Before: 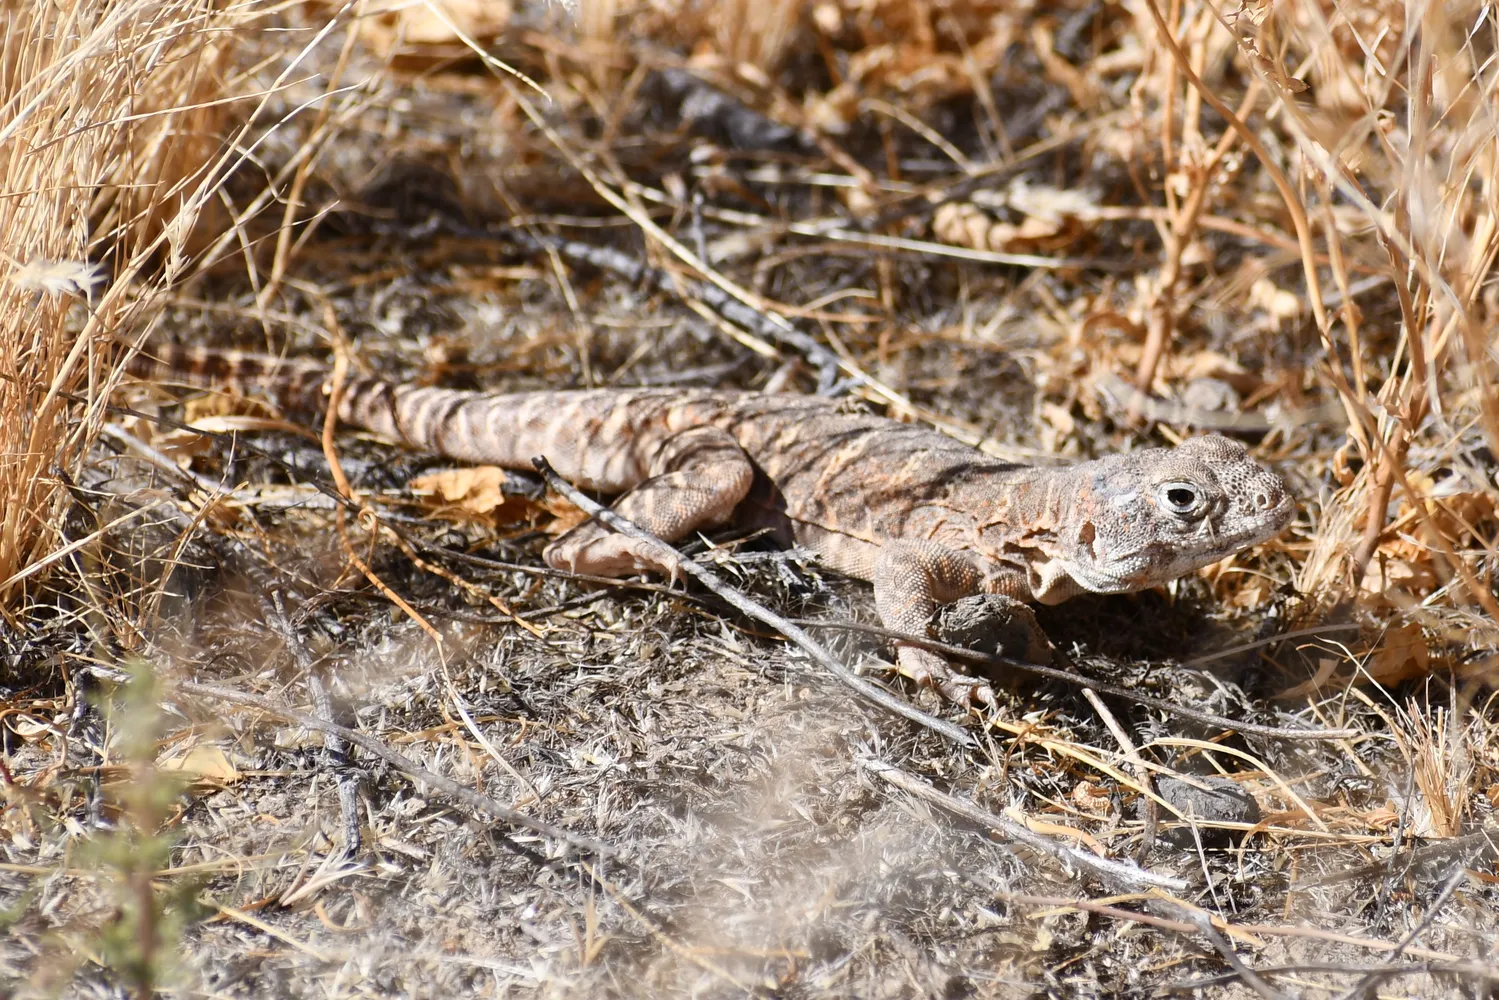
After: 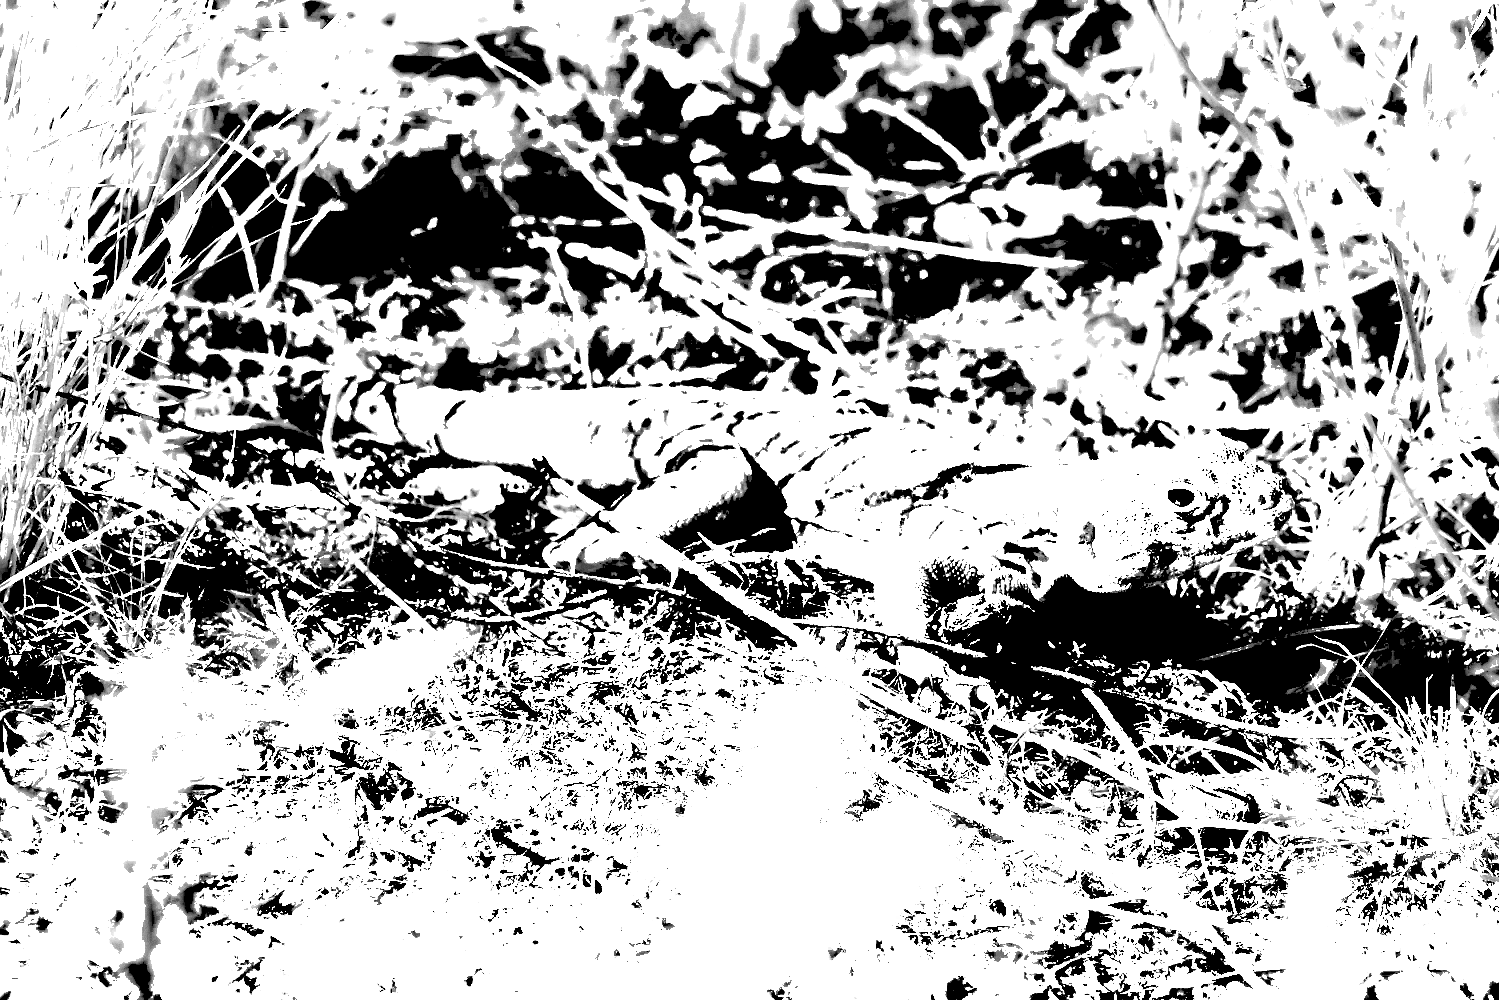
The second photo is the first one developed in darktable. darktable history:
grain: coarseness 0.09 ISO
exposure: black level correction 0.1, exposure 3 EV, compensate highlight preservation false
monochrome: a 73.58, b 64.21
